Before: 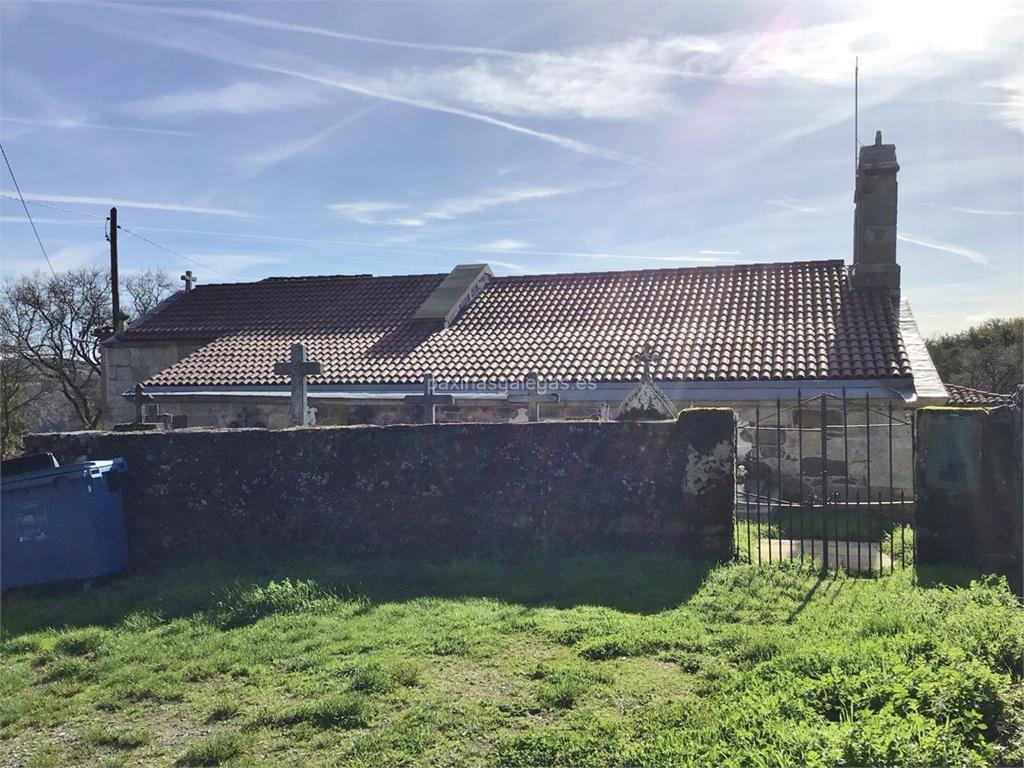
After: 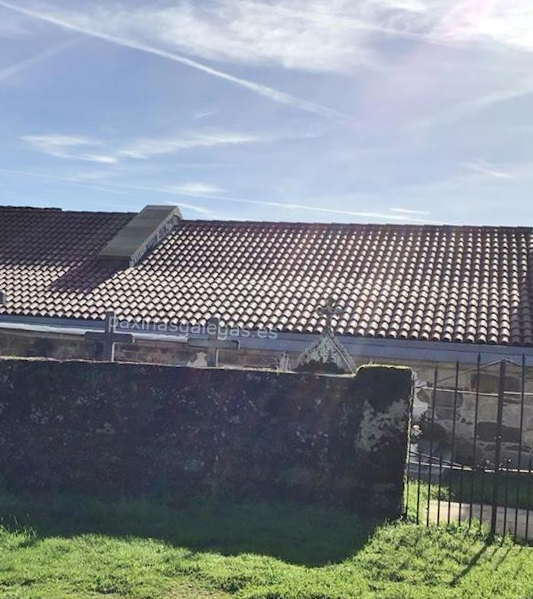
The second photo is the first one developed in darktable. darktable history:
crop: left 32.075%, top 10.976%, right 18.355%, bottom 17.596%
rotate and perspective: rotation 4.1°, automatic cropping off
local contrast: mode bilateral grid, contrast 20, coarseness 50, detail 102%, midtone range 0.2
